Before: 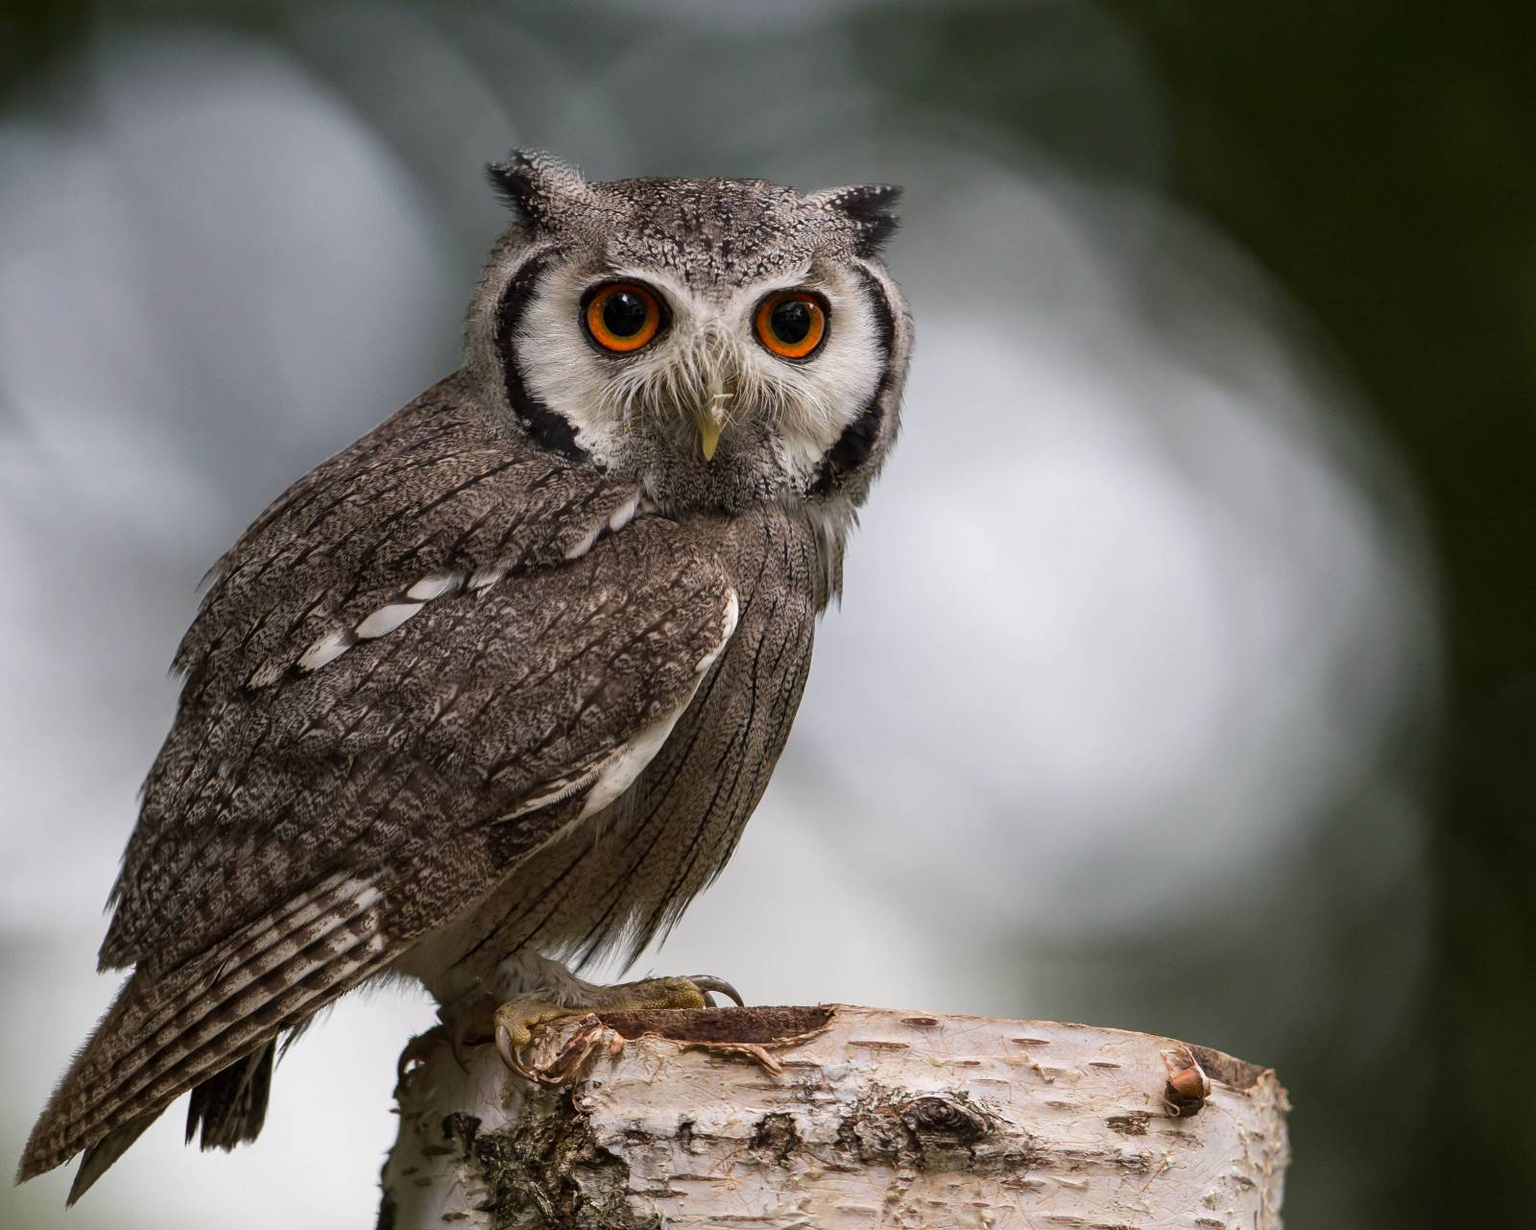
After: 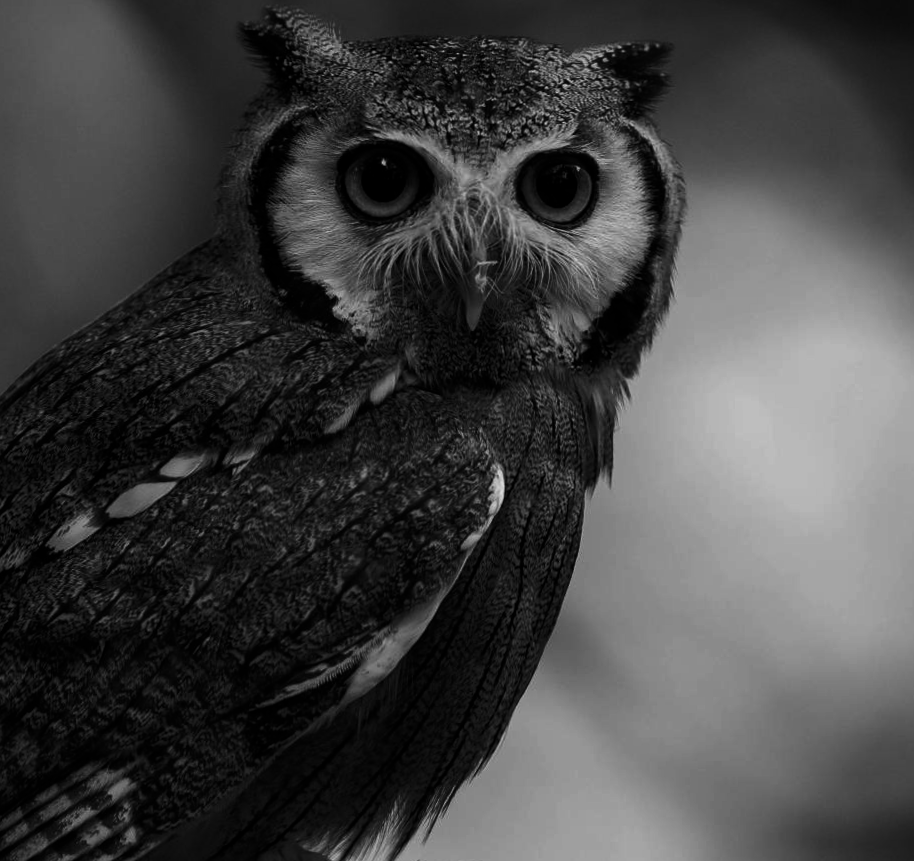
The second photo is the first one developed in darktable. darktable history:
color calibration: illuminant Planckian (black body), x 0.368, y 0.361, temperature 4275.92 K
contrast brightness saturation: contrast -0.03, brightness -0.59, saturation -1
rotate and perspective: rotation -0.45°, automatic cropping original format, crop left 0.008, crop right 0.992, crop top 0.012, crop bottom 0.988
monochrome: a 30.25, b 92.03
crop: left 16.202%, top 11.208%, right 26.045%, bottom 20.557%
